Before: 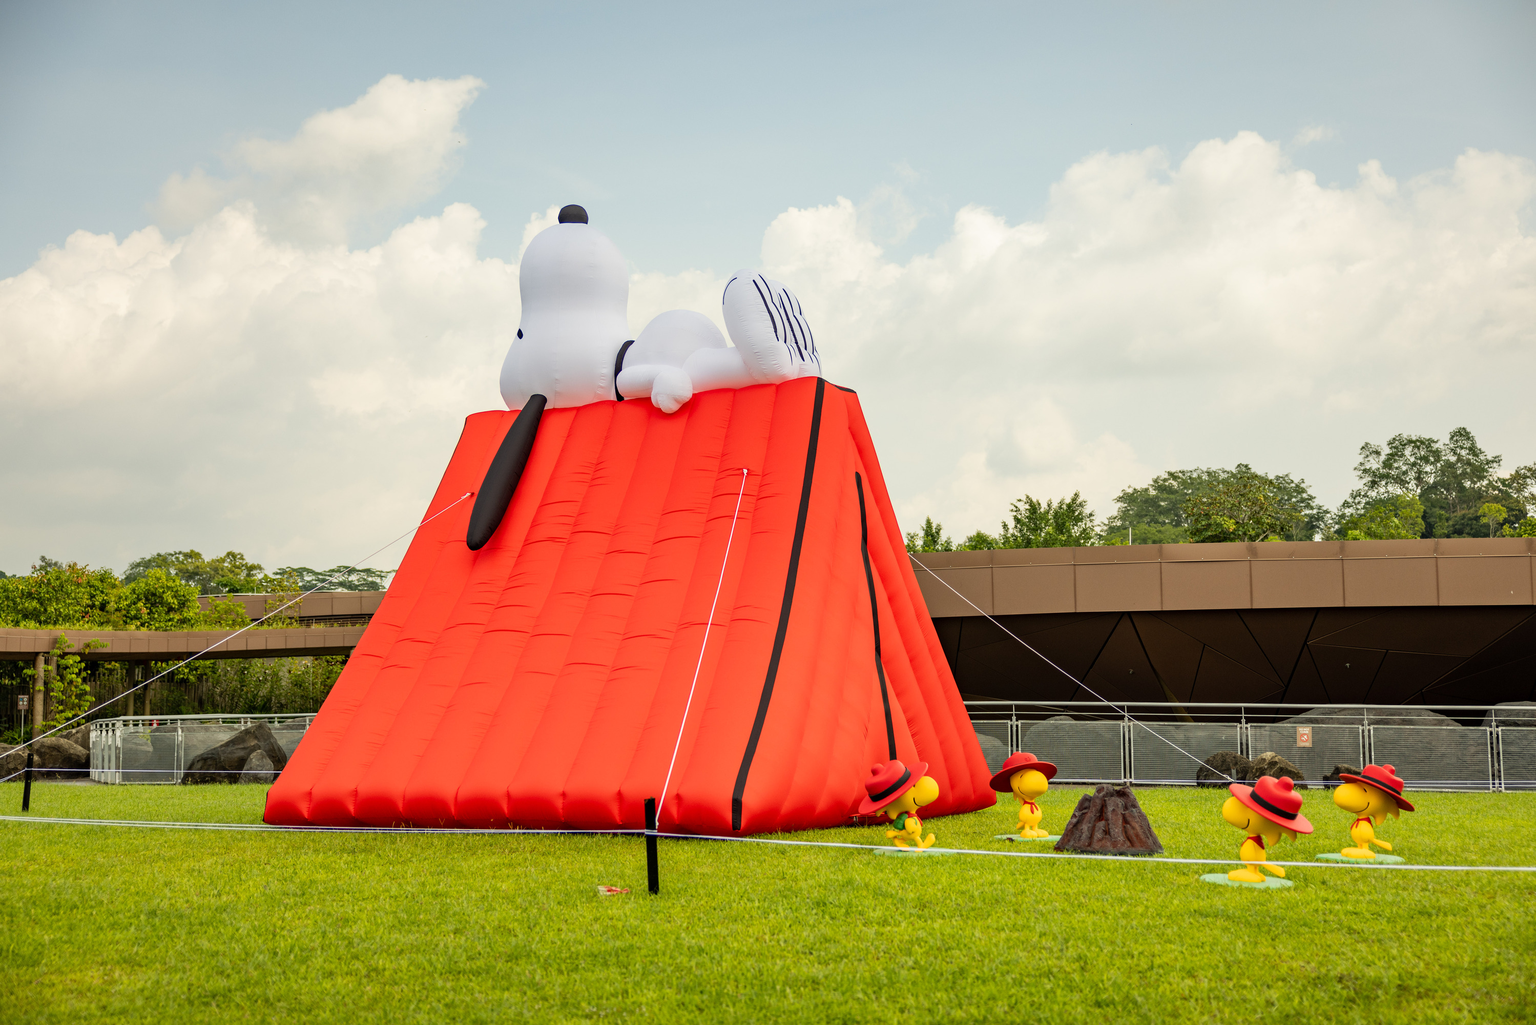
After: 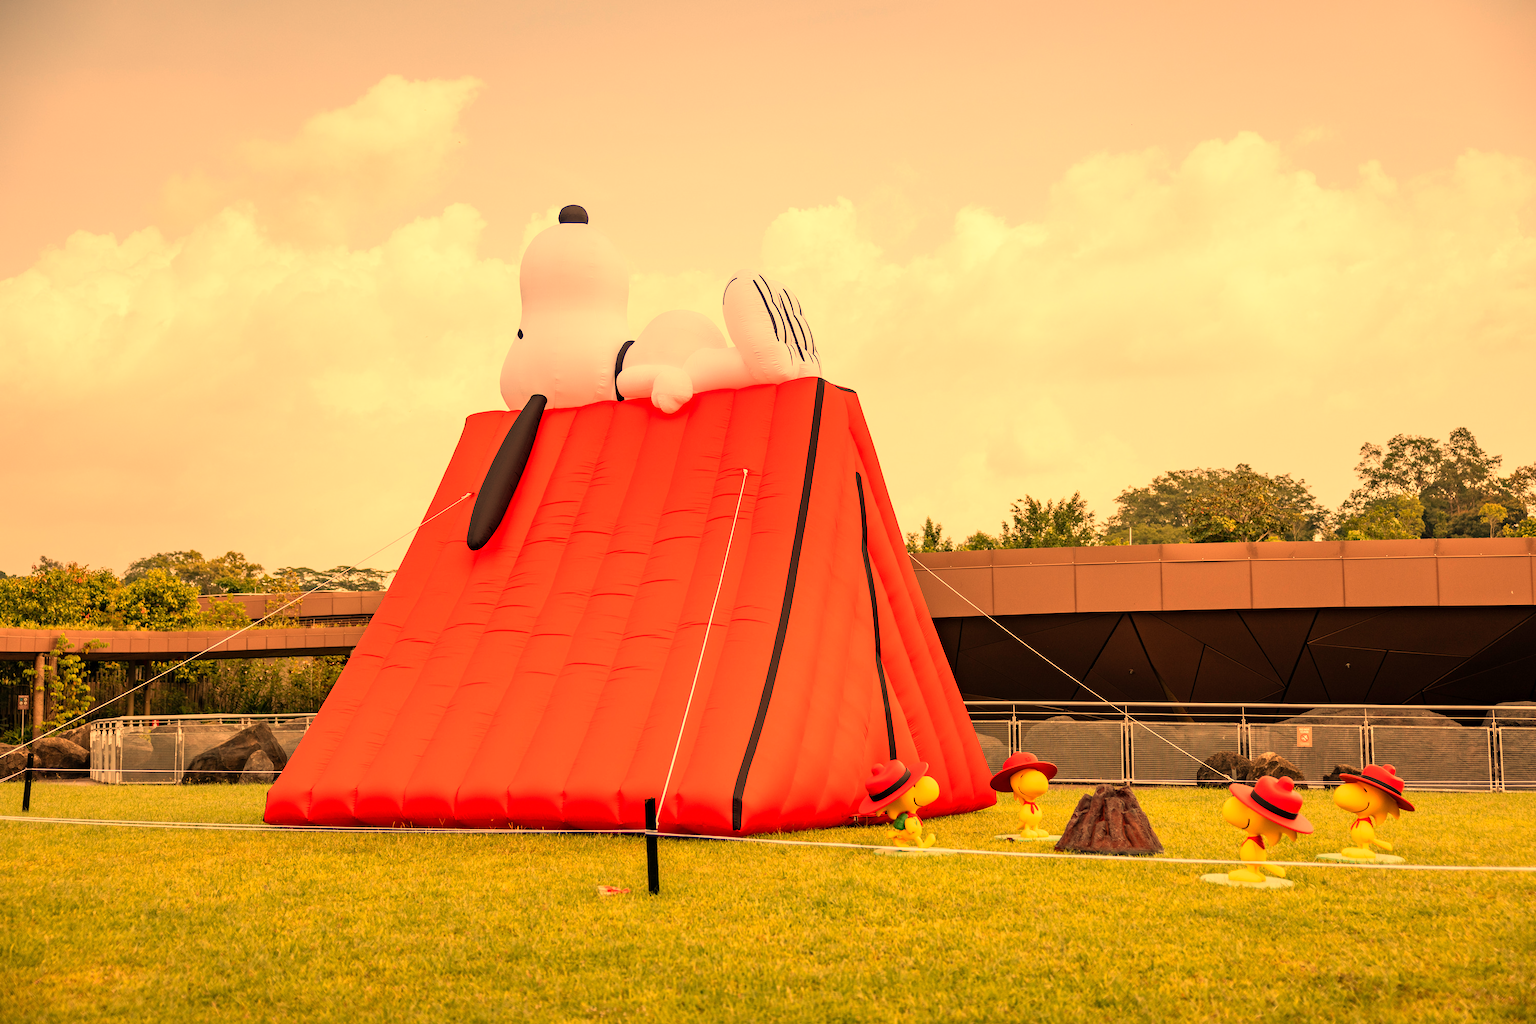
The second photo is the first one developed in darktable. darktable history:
white balance: red 1.467, blue 0.684
